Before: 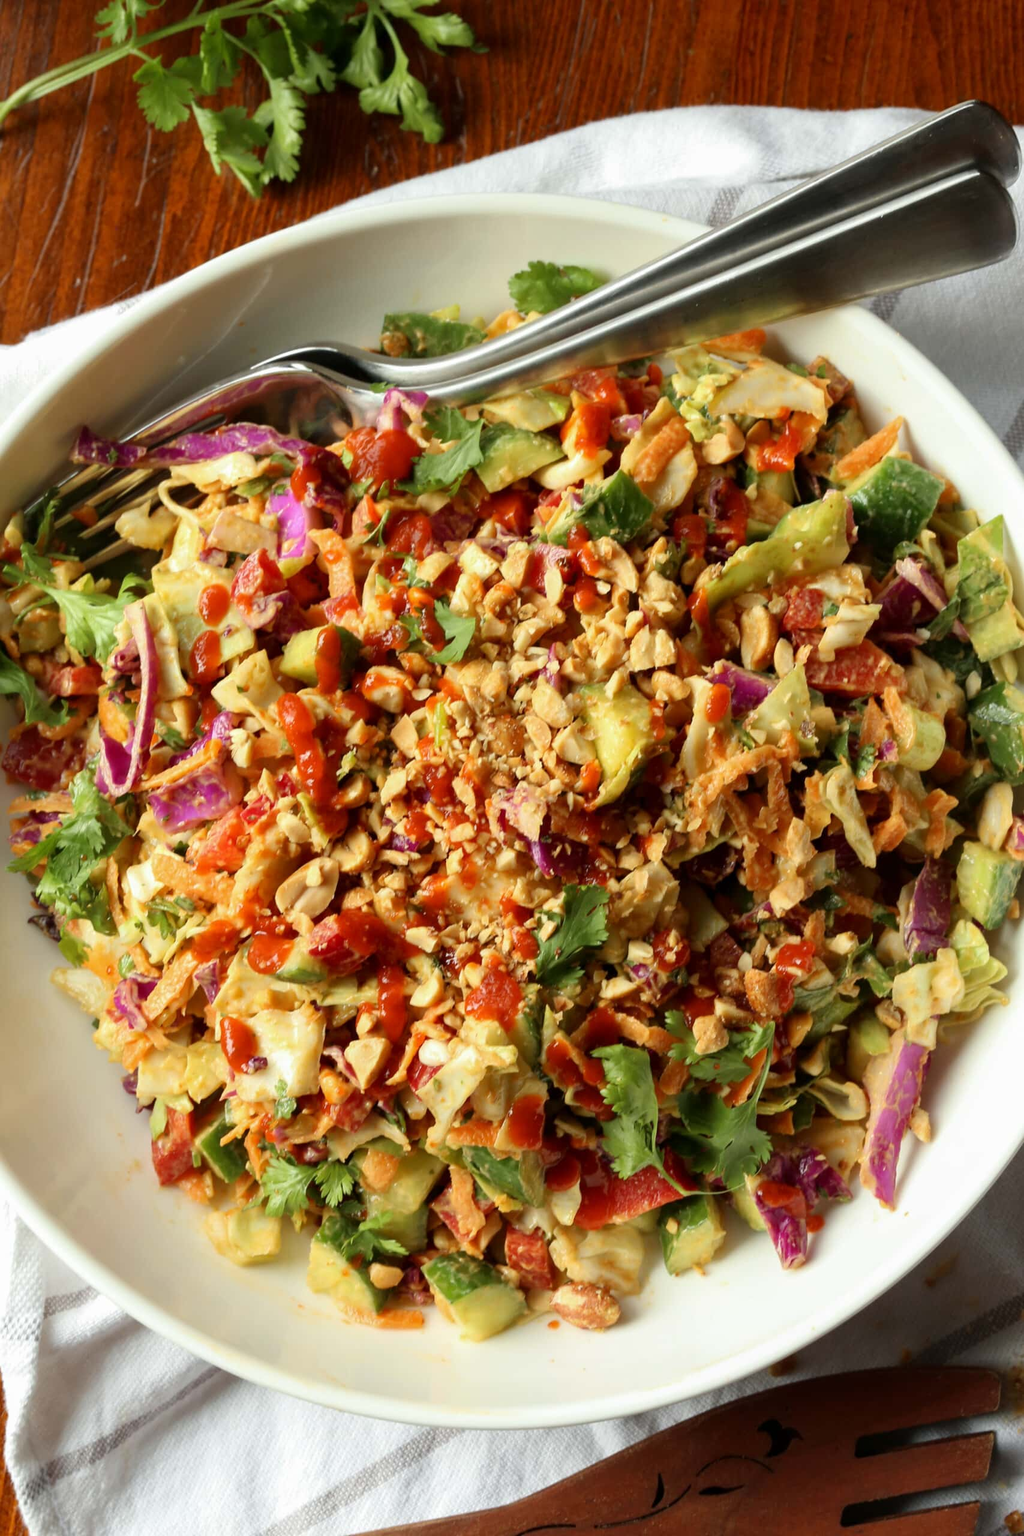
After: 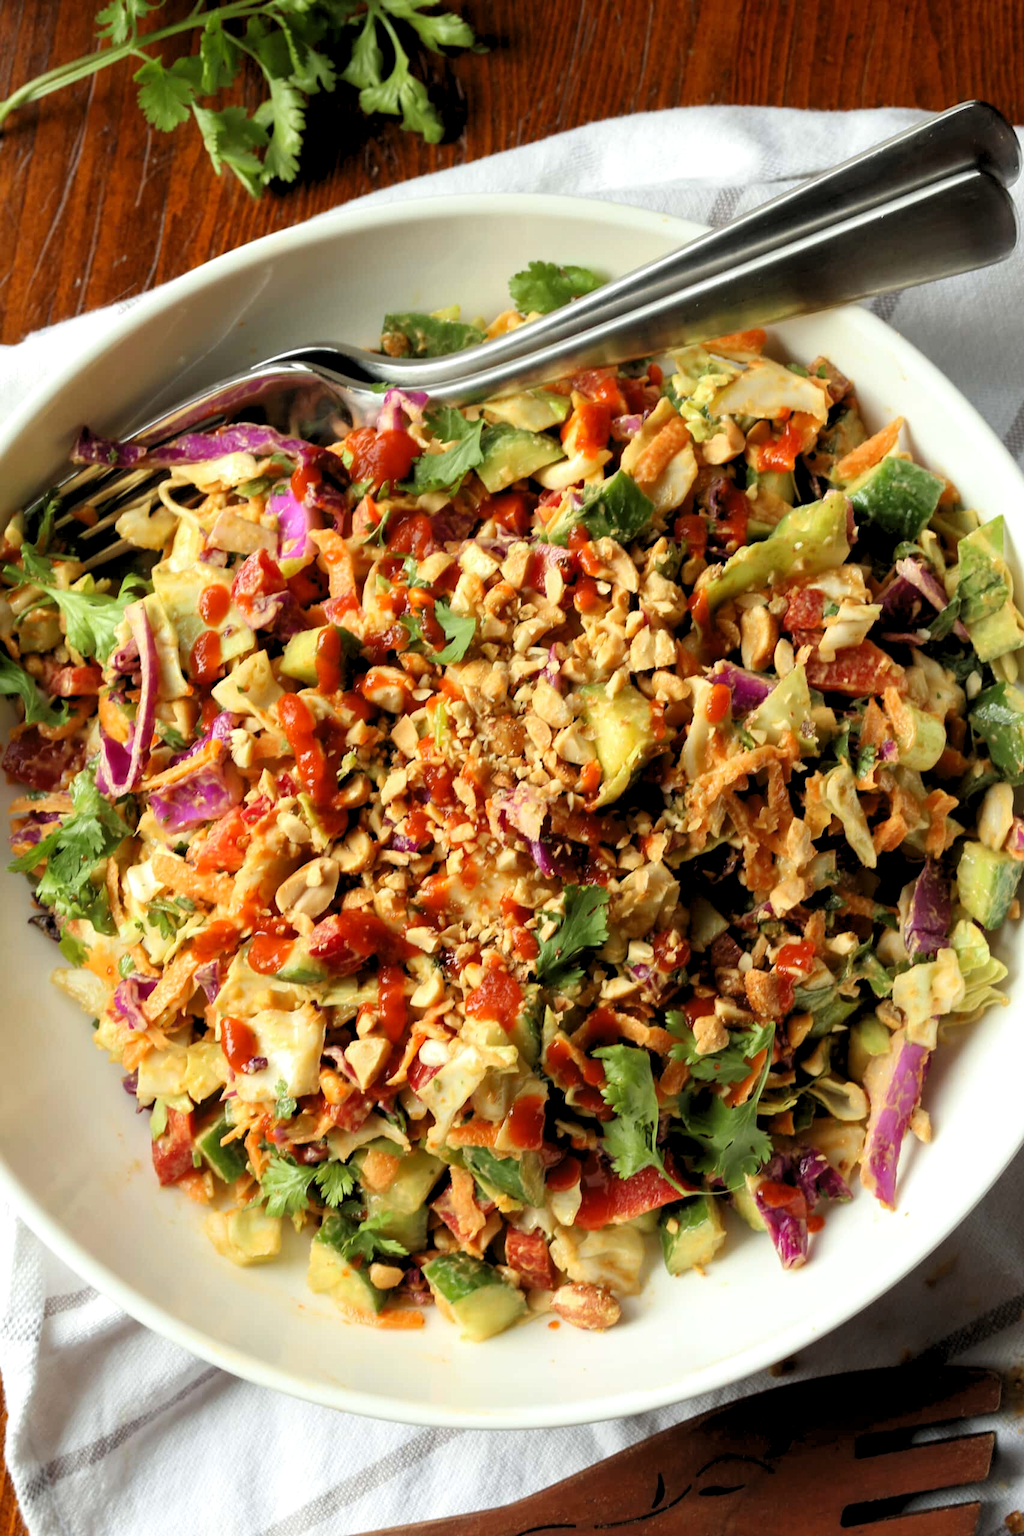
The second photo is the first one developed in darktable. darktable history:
levels: levels [0.073, 0.497, 0.972]
